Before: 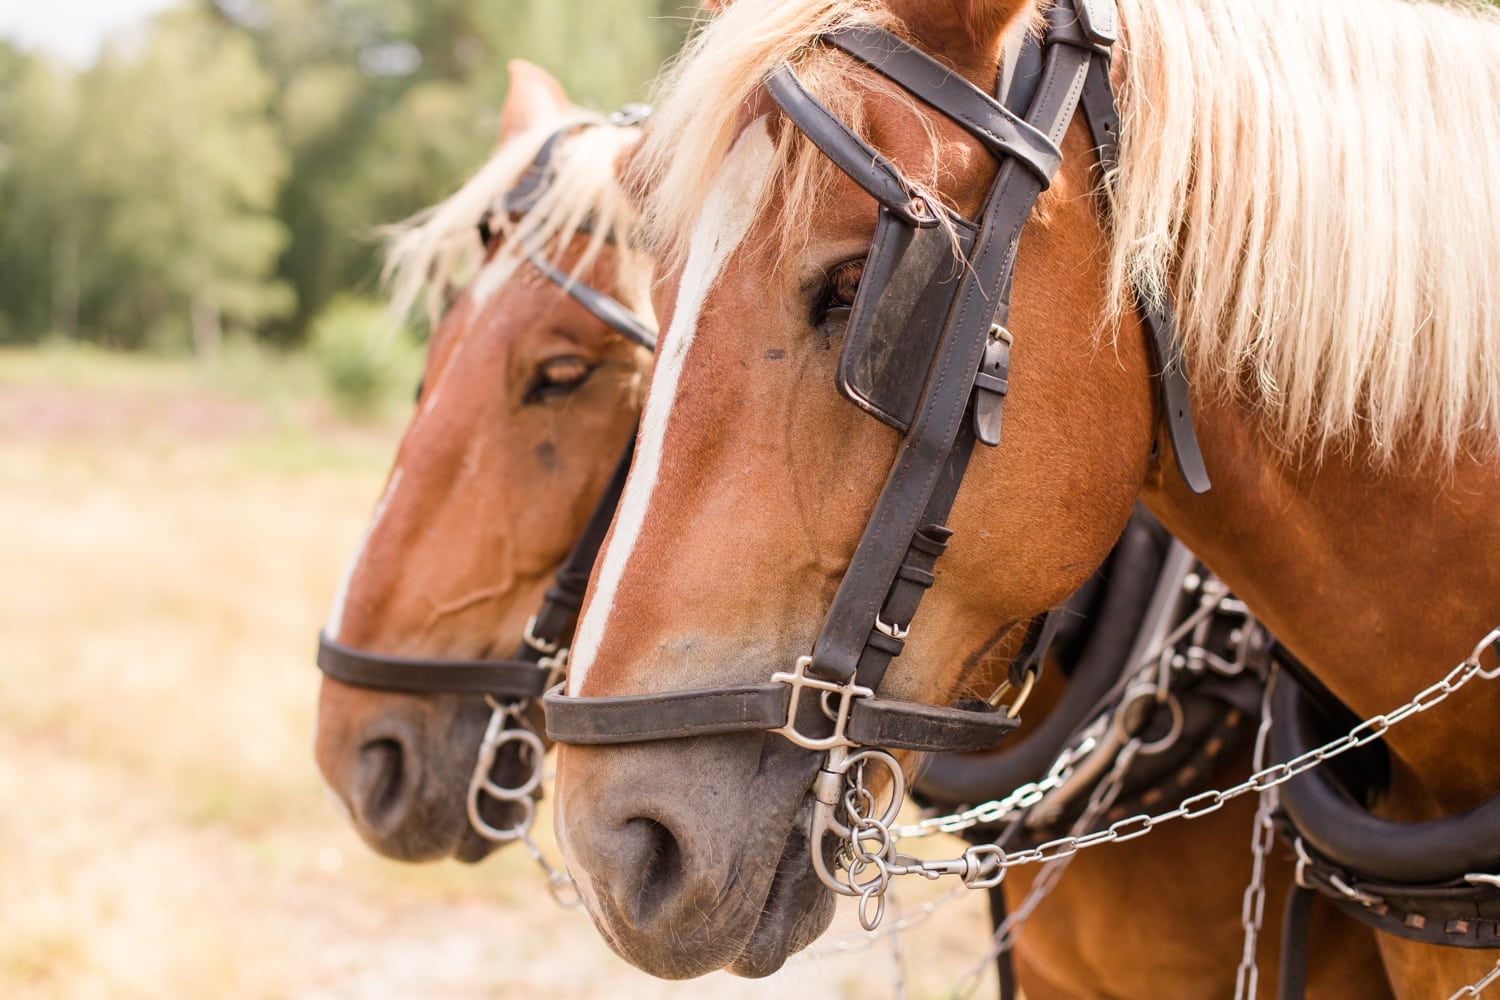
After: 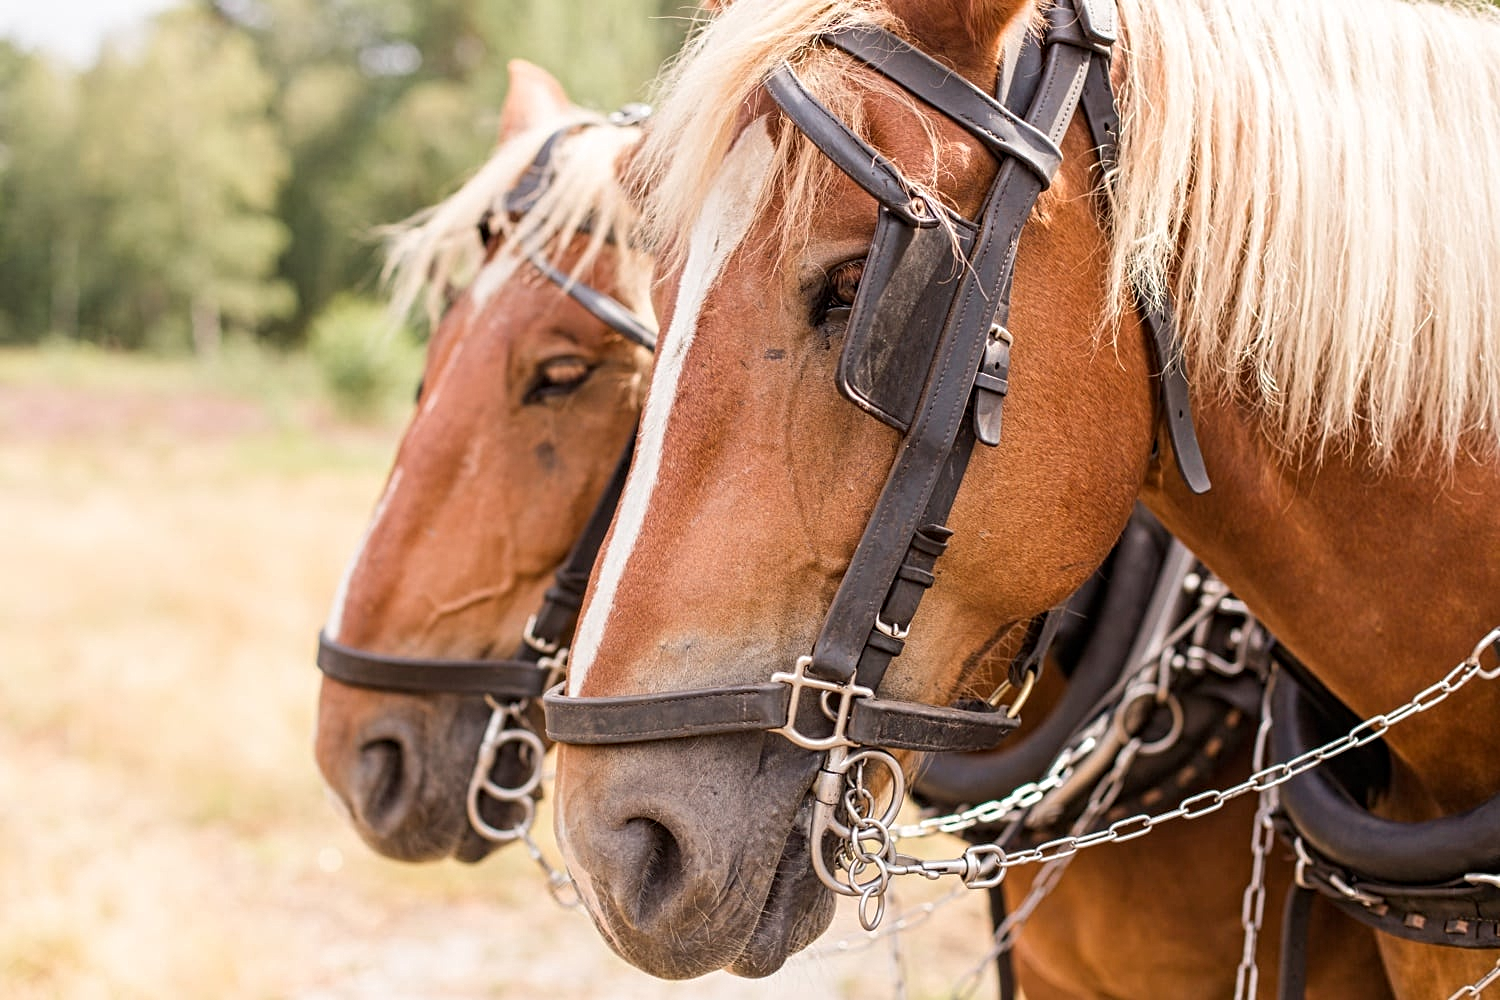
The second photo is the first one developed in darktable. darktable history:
contrast equalizer: octaves 7, y [[0.5, 0.5, 0.5, 0.539, 0.64, 0.611], [0.5 ×6], [0.5 ×6], [0 ×6], [0 ×6]]
